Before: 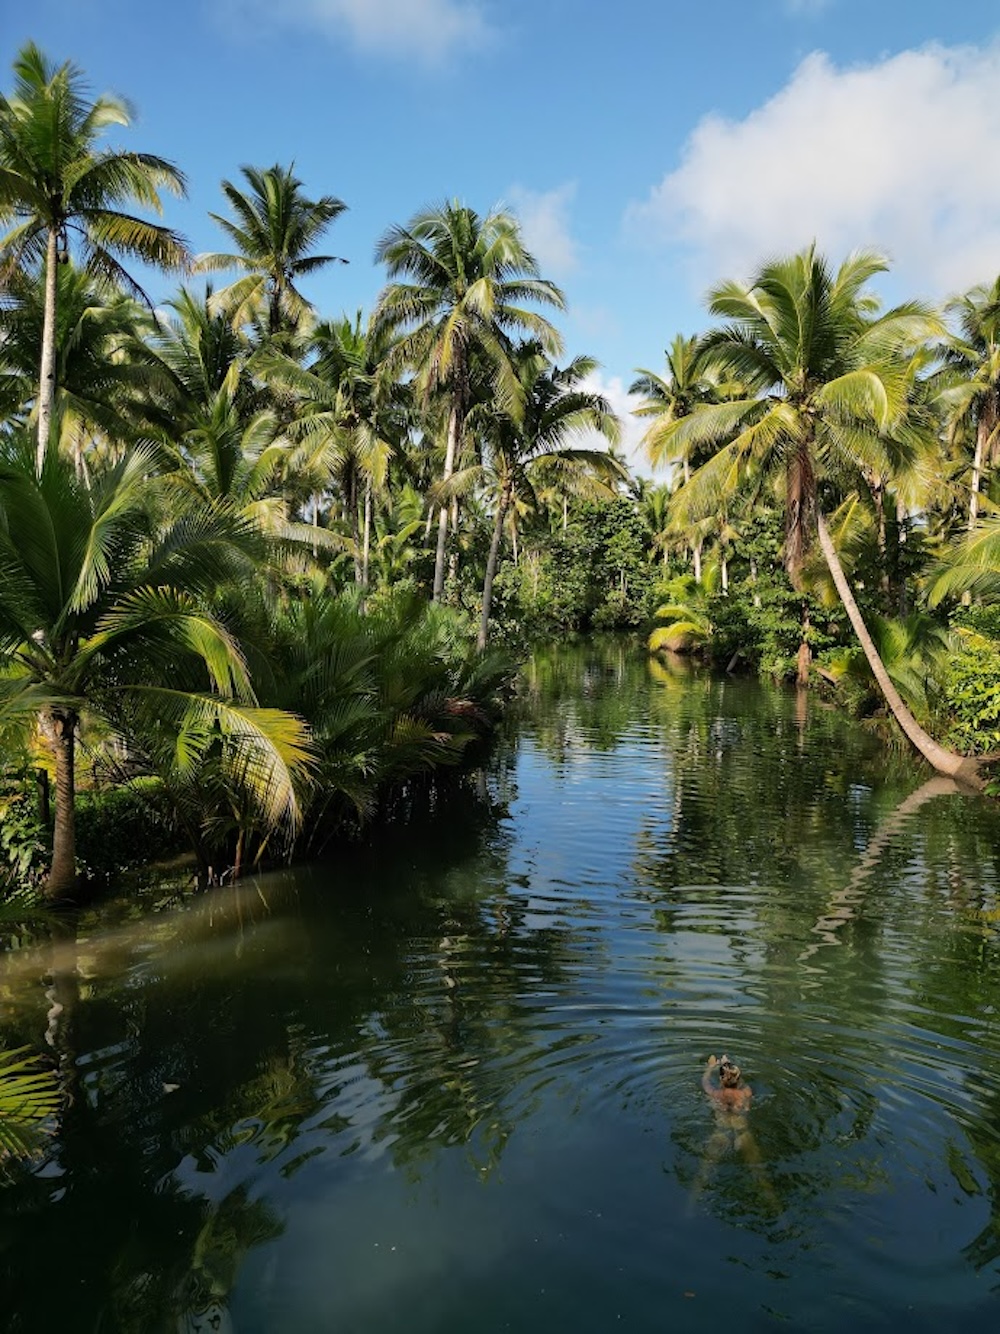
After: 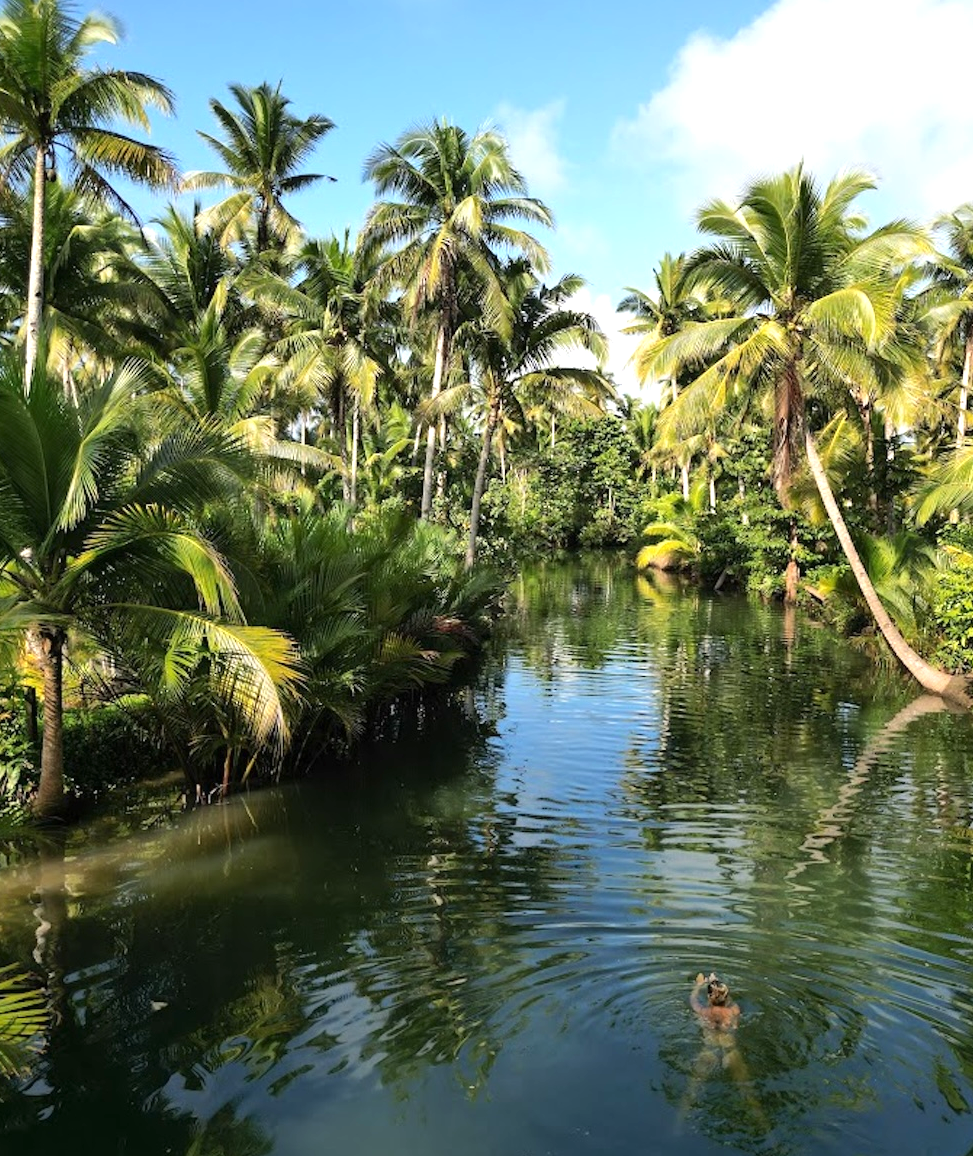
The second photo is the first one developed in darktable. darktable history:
crop: left 1.219%, top 6.168%, right 1.384%, bottom 7.118%
exposure: black level correction 0, exposure 0.699 EV, compensate exposure bias true, compensate highlight preservation false
